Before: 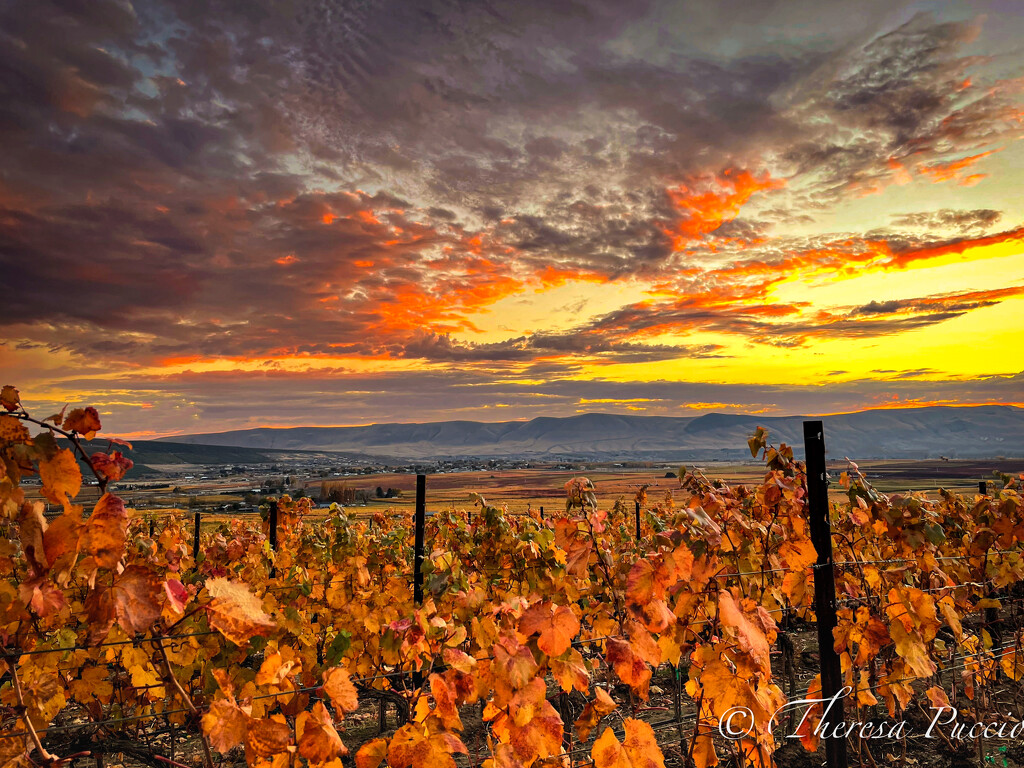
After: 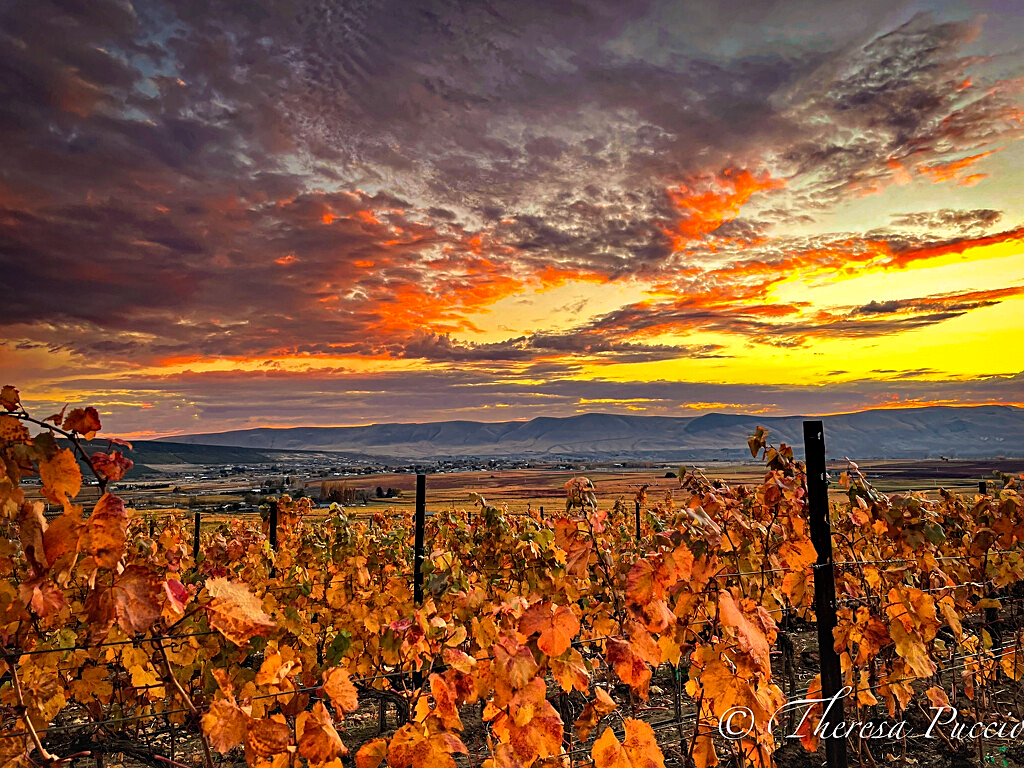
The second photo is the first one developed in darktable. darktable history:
haze removal: compatibility mode true
shadows and highlights: radius 329.62, shadows 55.43, highlights -99.33, compress 94.18%, soften with gaussian
sharpen: on, module defaults
